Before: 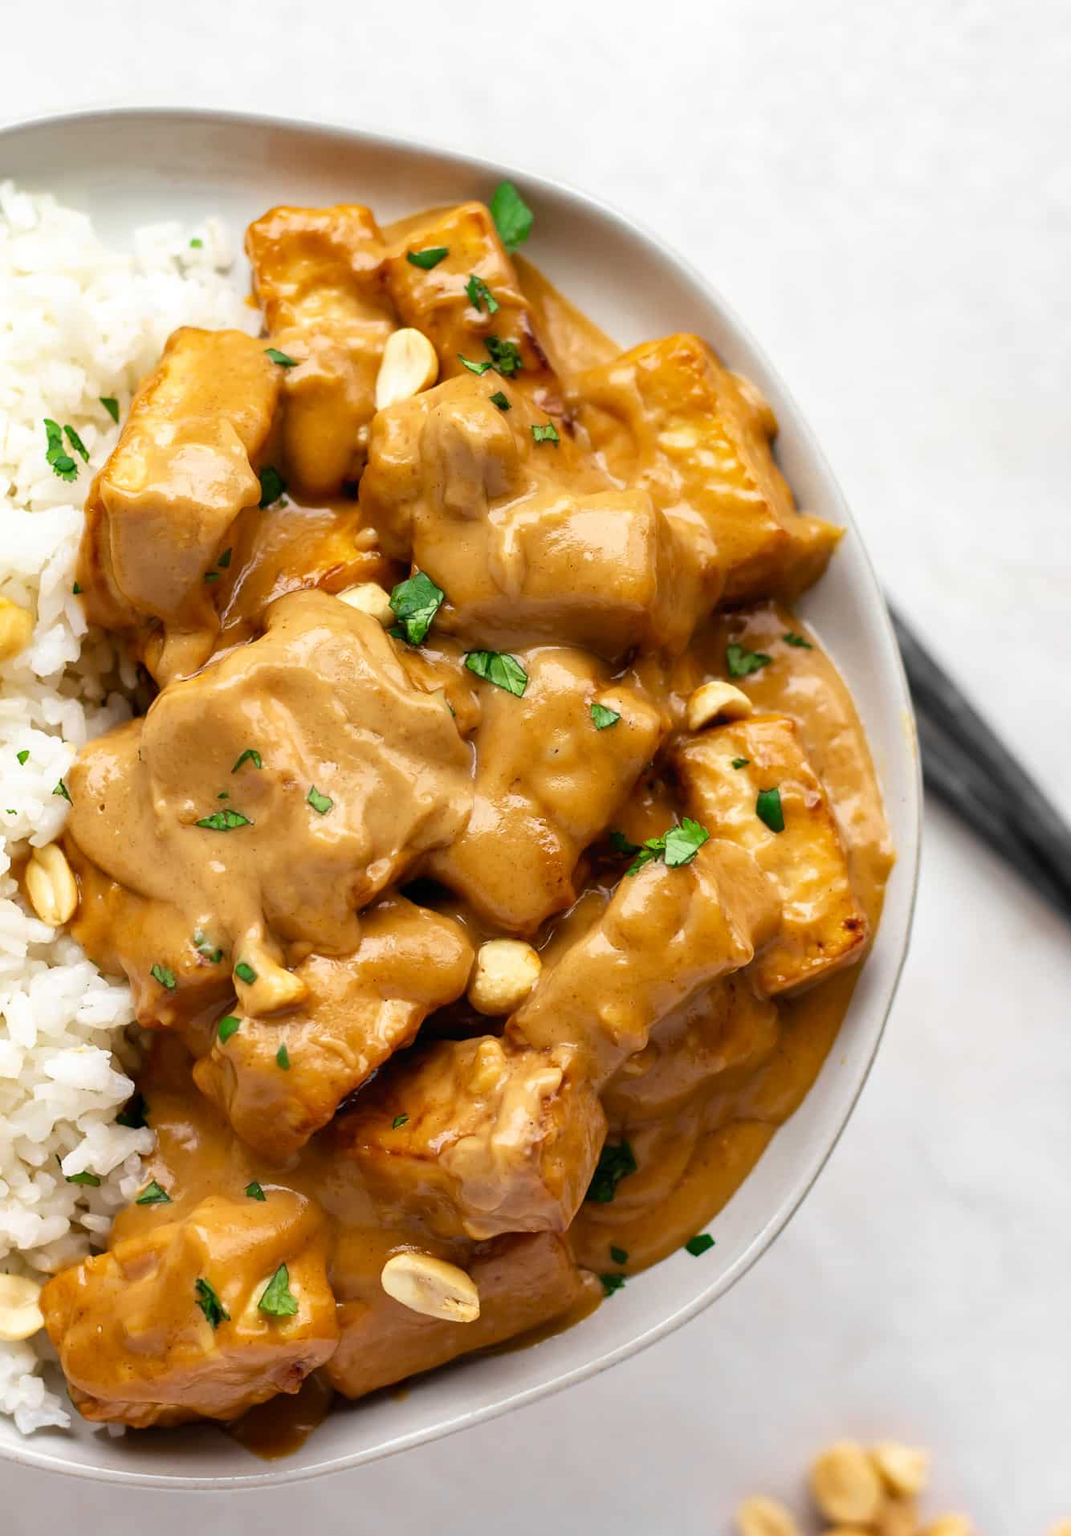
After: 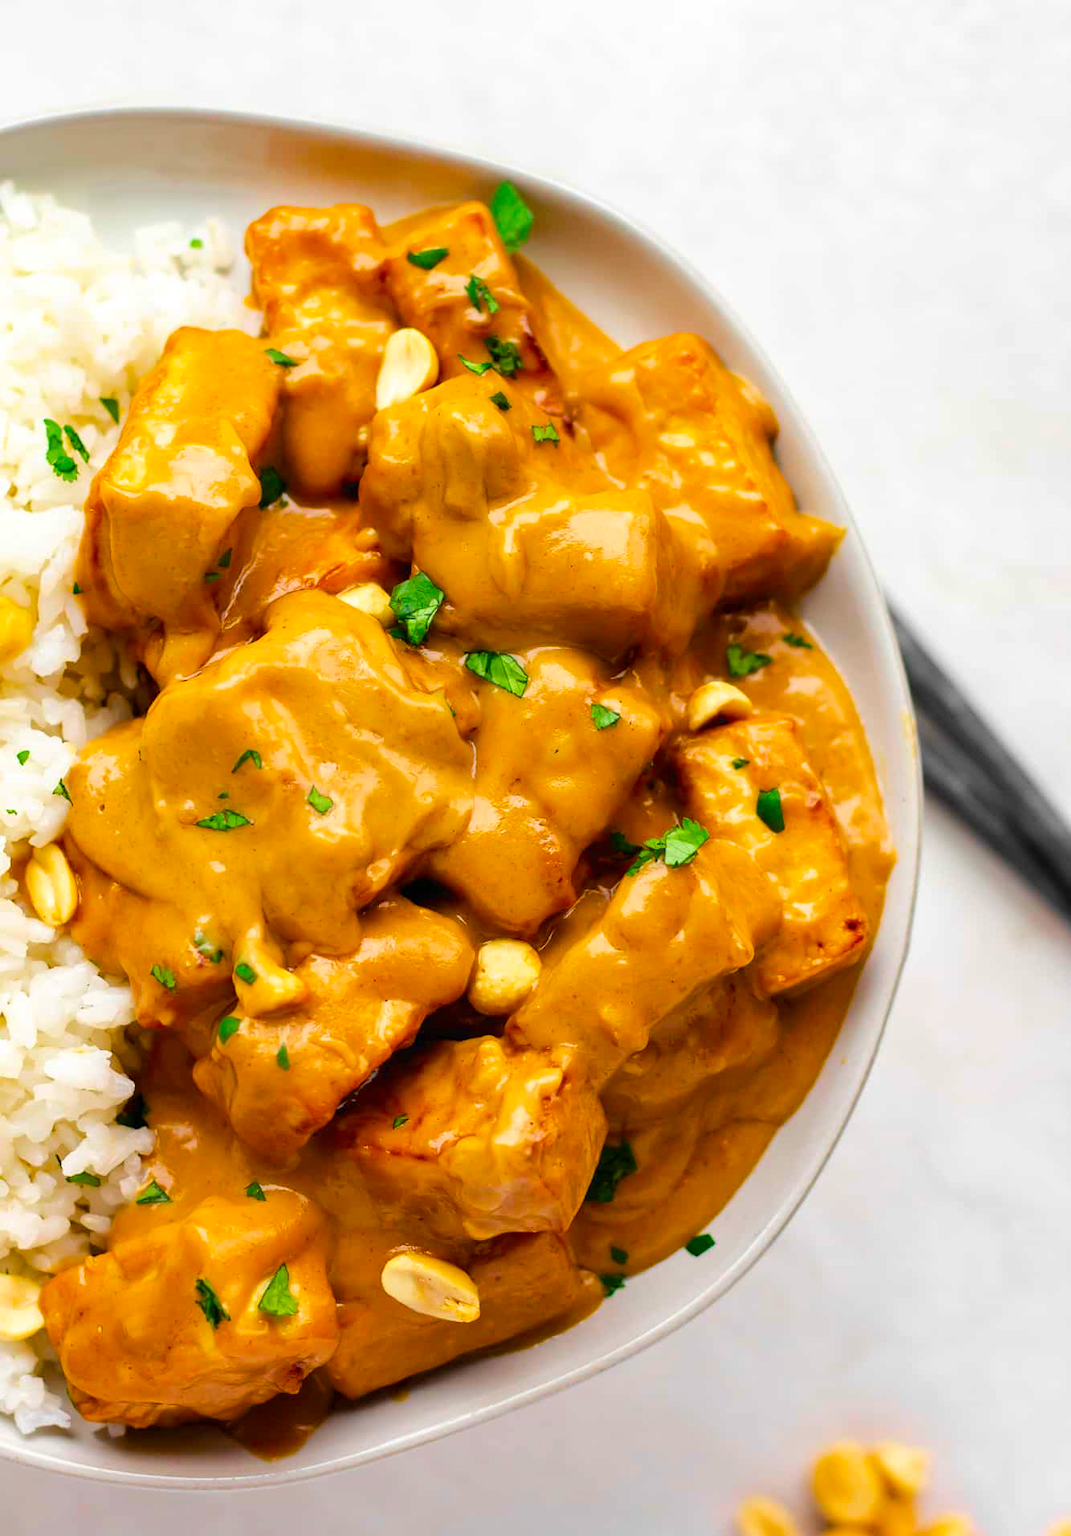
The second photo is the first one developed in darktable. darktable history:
contrast brightness saturation: contrast 0.04, saturation 0.16
color balance rgb: perceptual saturation grading › global saturation 25%, perceptual brilliance grading › mid-tones 10%, perceptual brilliance grading › shadows 15%, global vibrance 20%
